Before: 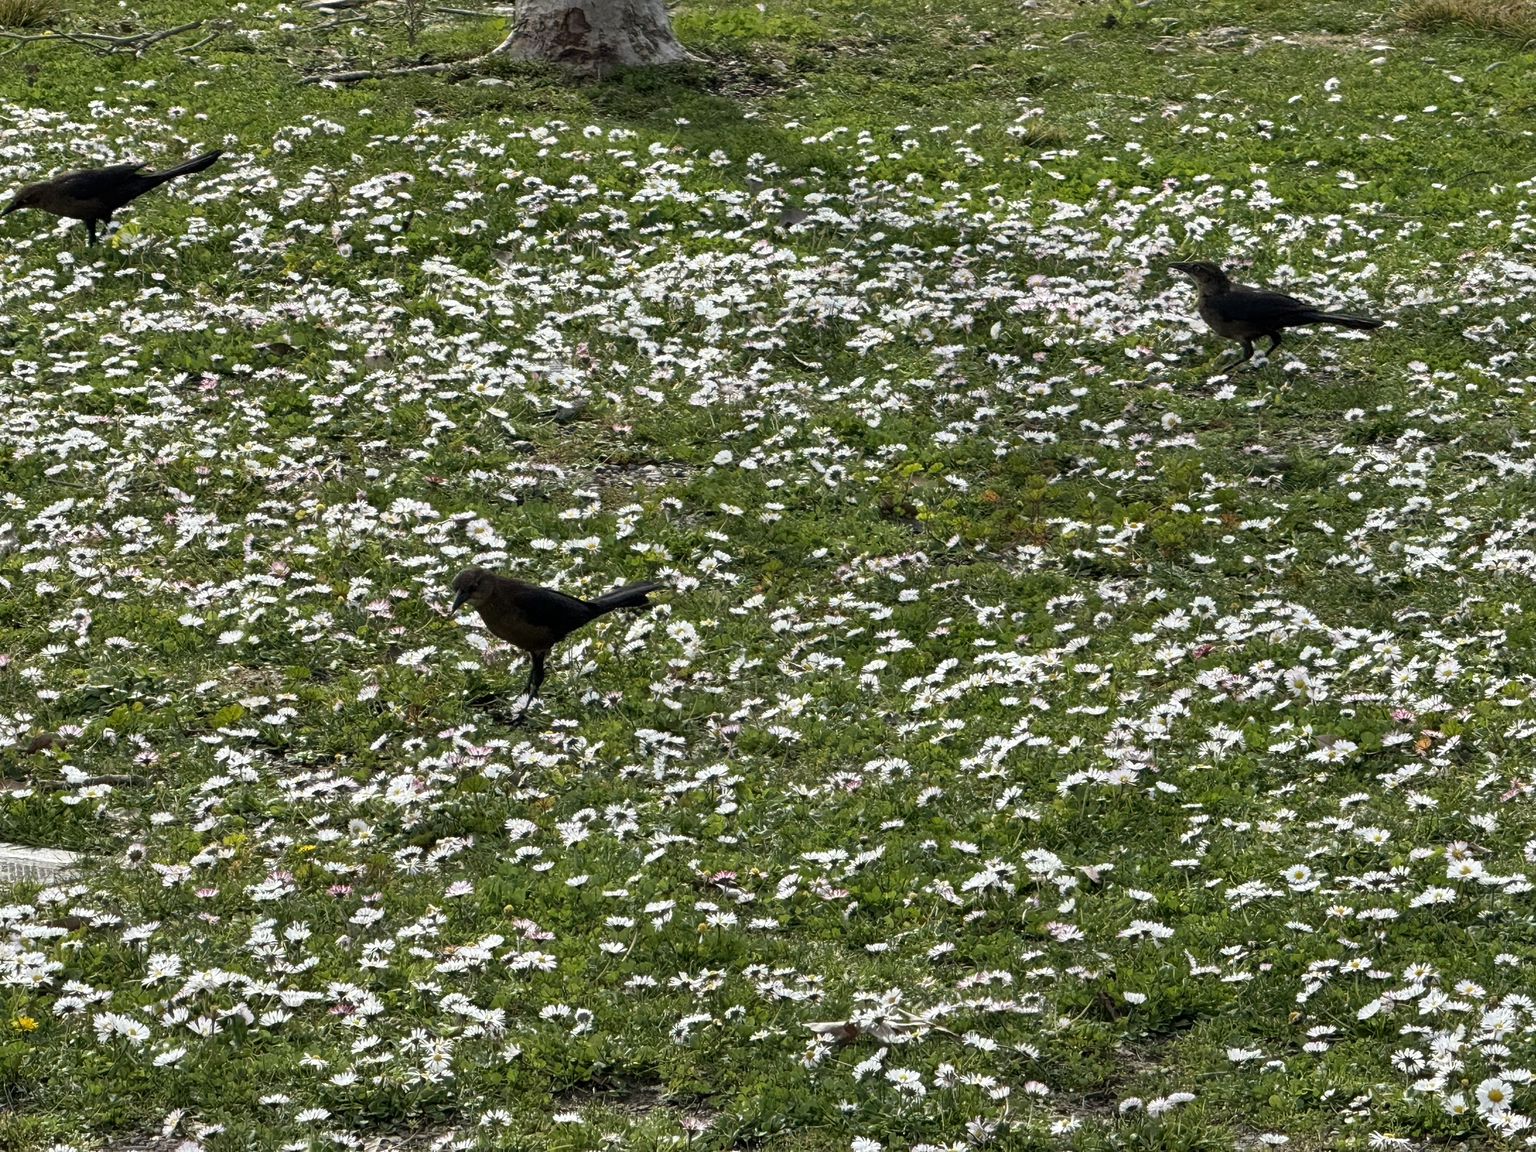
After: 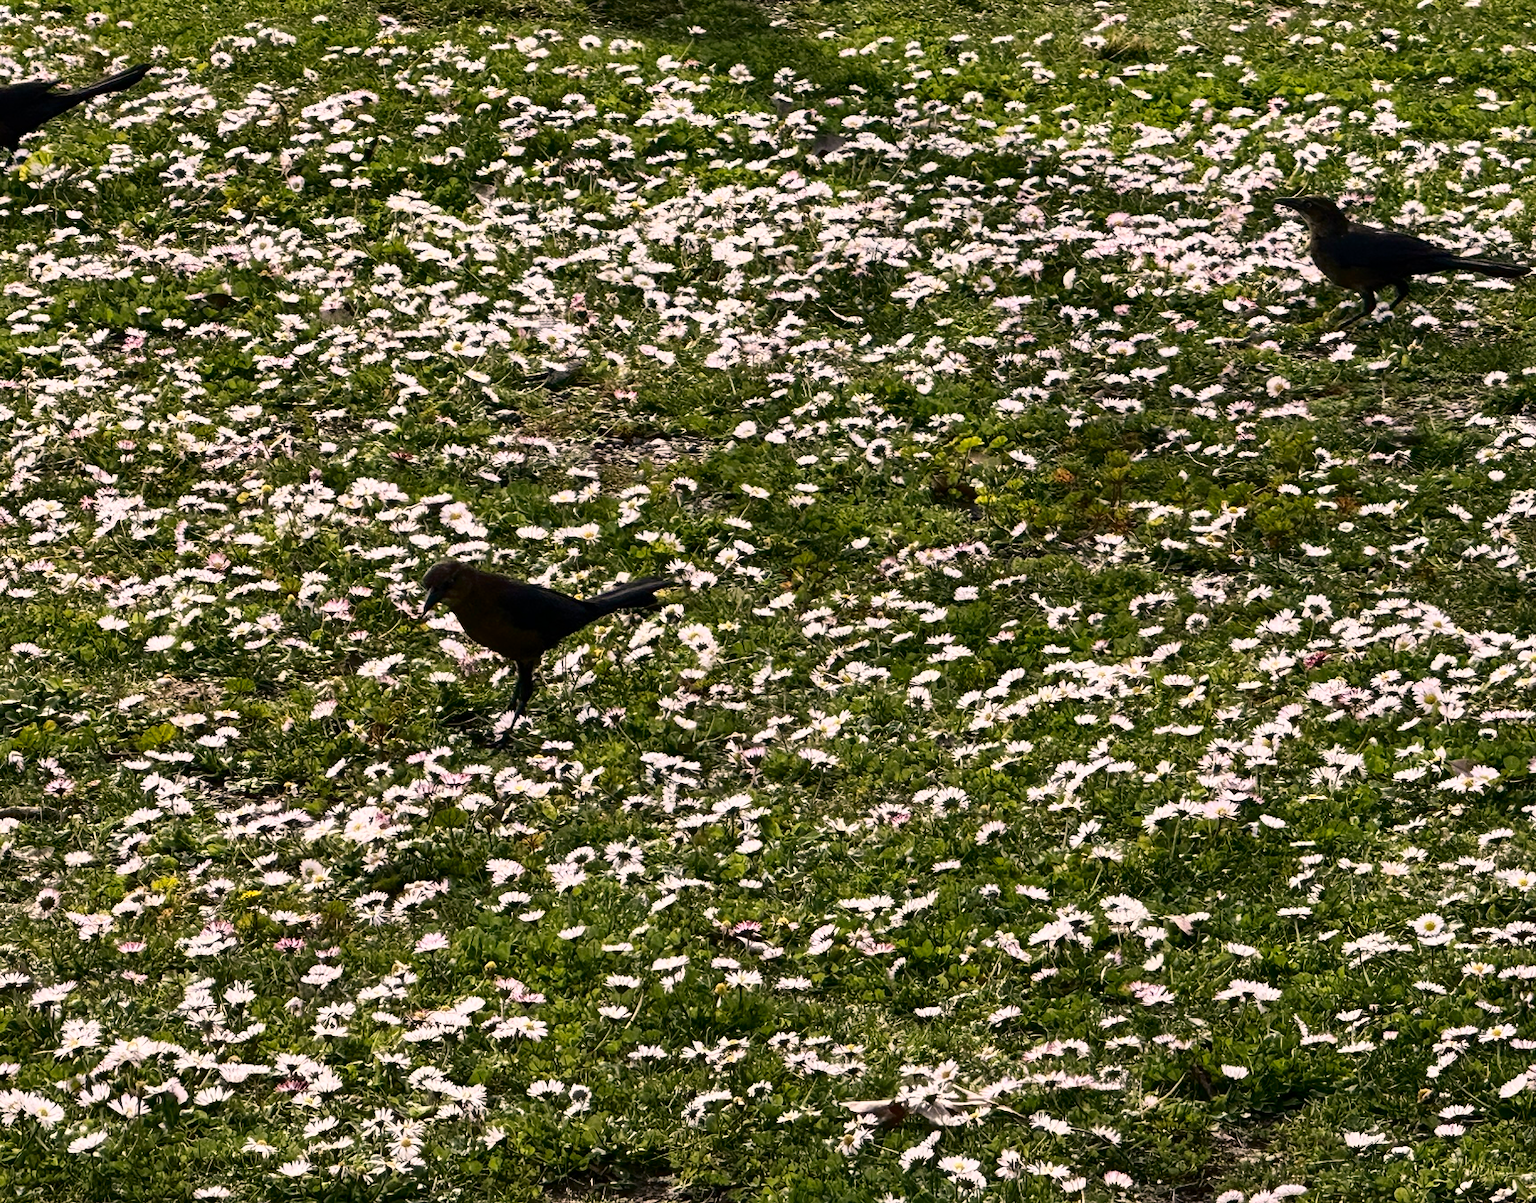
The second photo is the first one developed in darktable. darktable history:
crop: left 6.294%, top 8.371%, right 9.549%, bottom 3.69%
tone curve: curves: ch0 [(0, 0) (0.003, 0.002) (0.011, 0.006) (0.025, 0.014) (0.044, 0.02) (0.069, 0.027) (0.1, 0.036) (0.136, 0.05) (0.177, 0.081) (0.224, 0.118) (0.277, 0.183) (0.335, 0.262) (0.399, 0.351) (0.468, 0.456) (0.543, 0.571) (0.623, 0.692) (0.709, 0.795) (0.801, 0.88) (0.898, 0.948) (1, 1)], color space Lab, independent channels, preserve colors none
color correction: highlights a* 12.25, highlights b* 5.51
